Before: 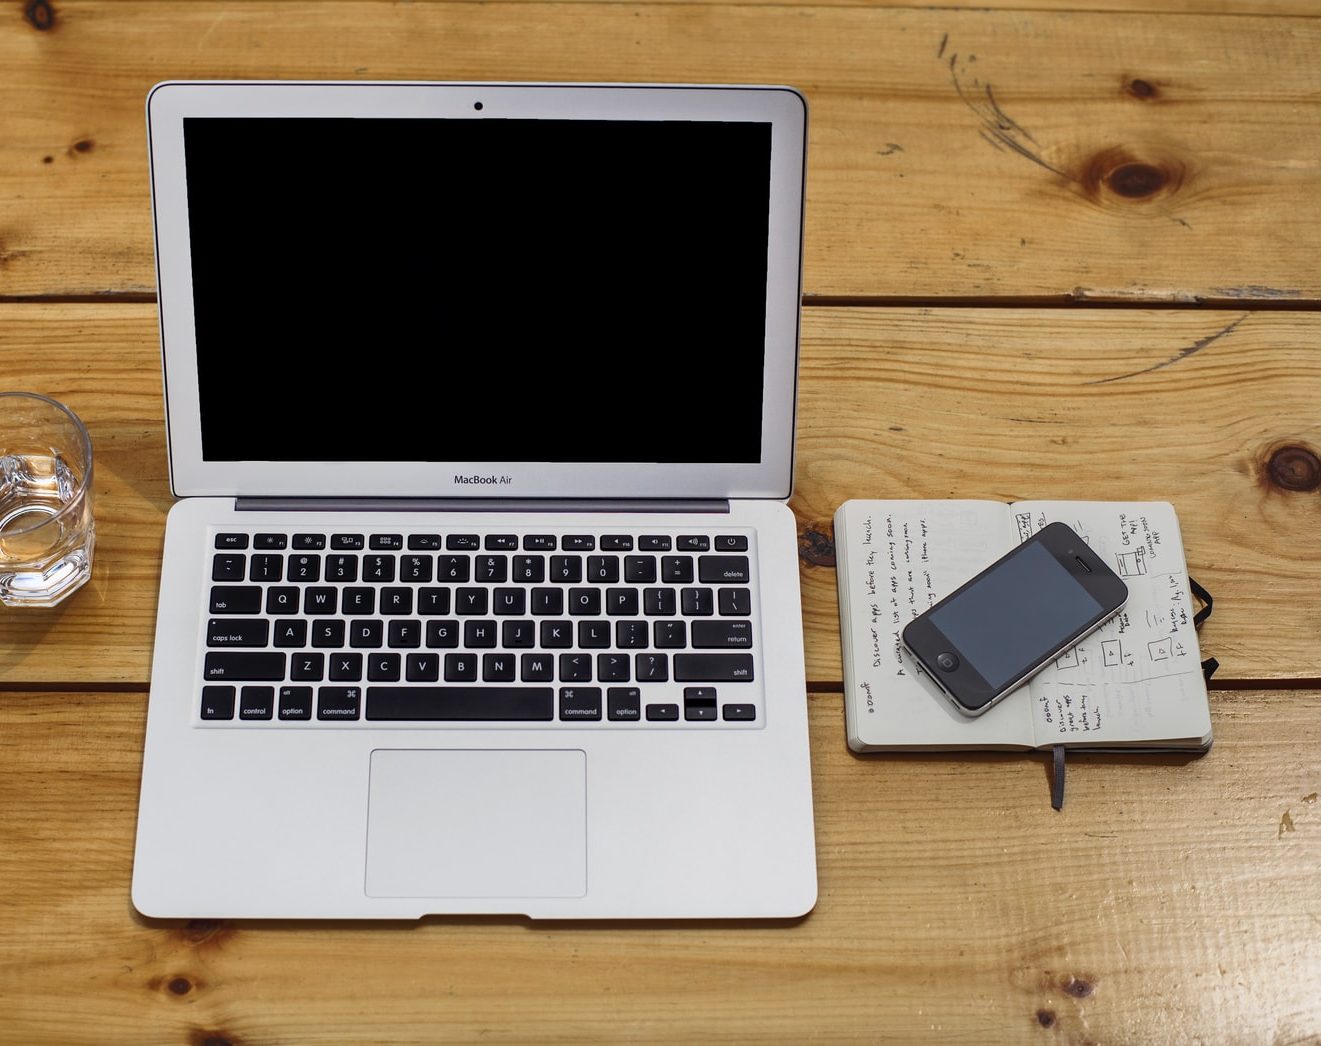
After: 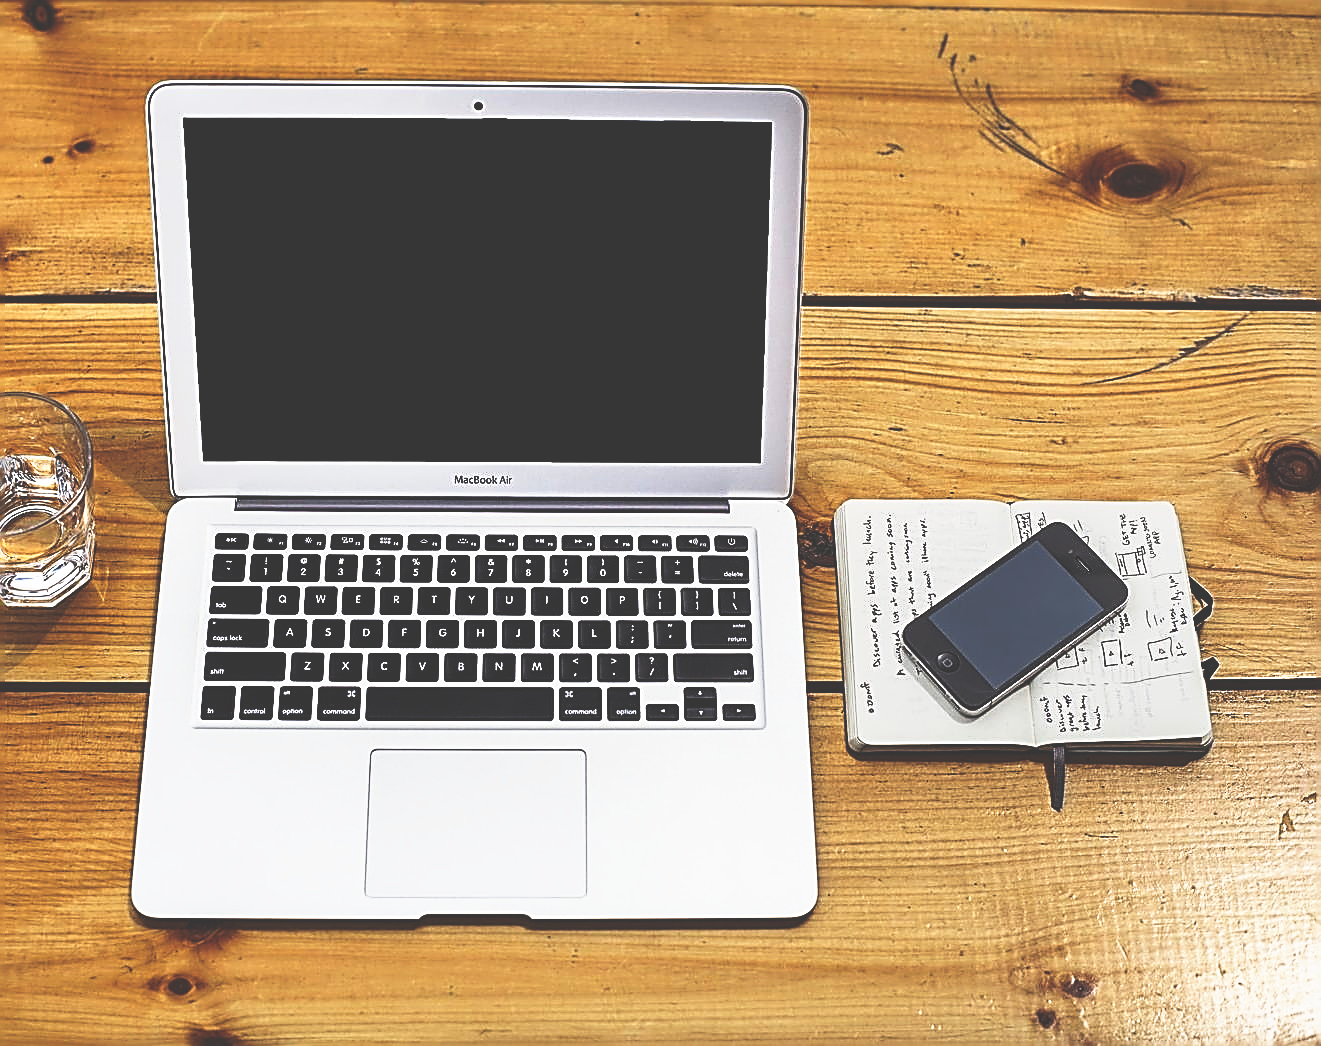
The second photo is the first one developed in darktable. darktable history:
sharpen: amount 1.861
base curve: curves: ch0 [(0, 0.036) (0.007, 0.037) (0.604, 0.887) (1, 1)], preserve colors none
